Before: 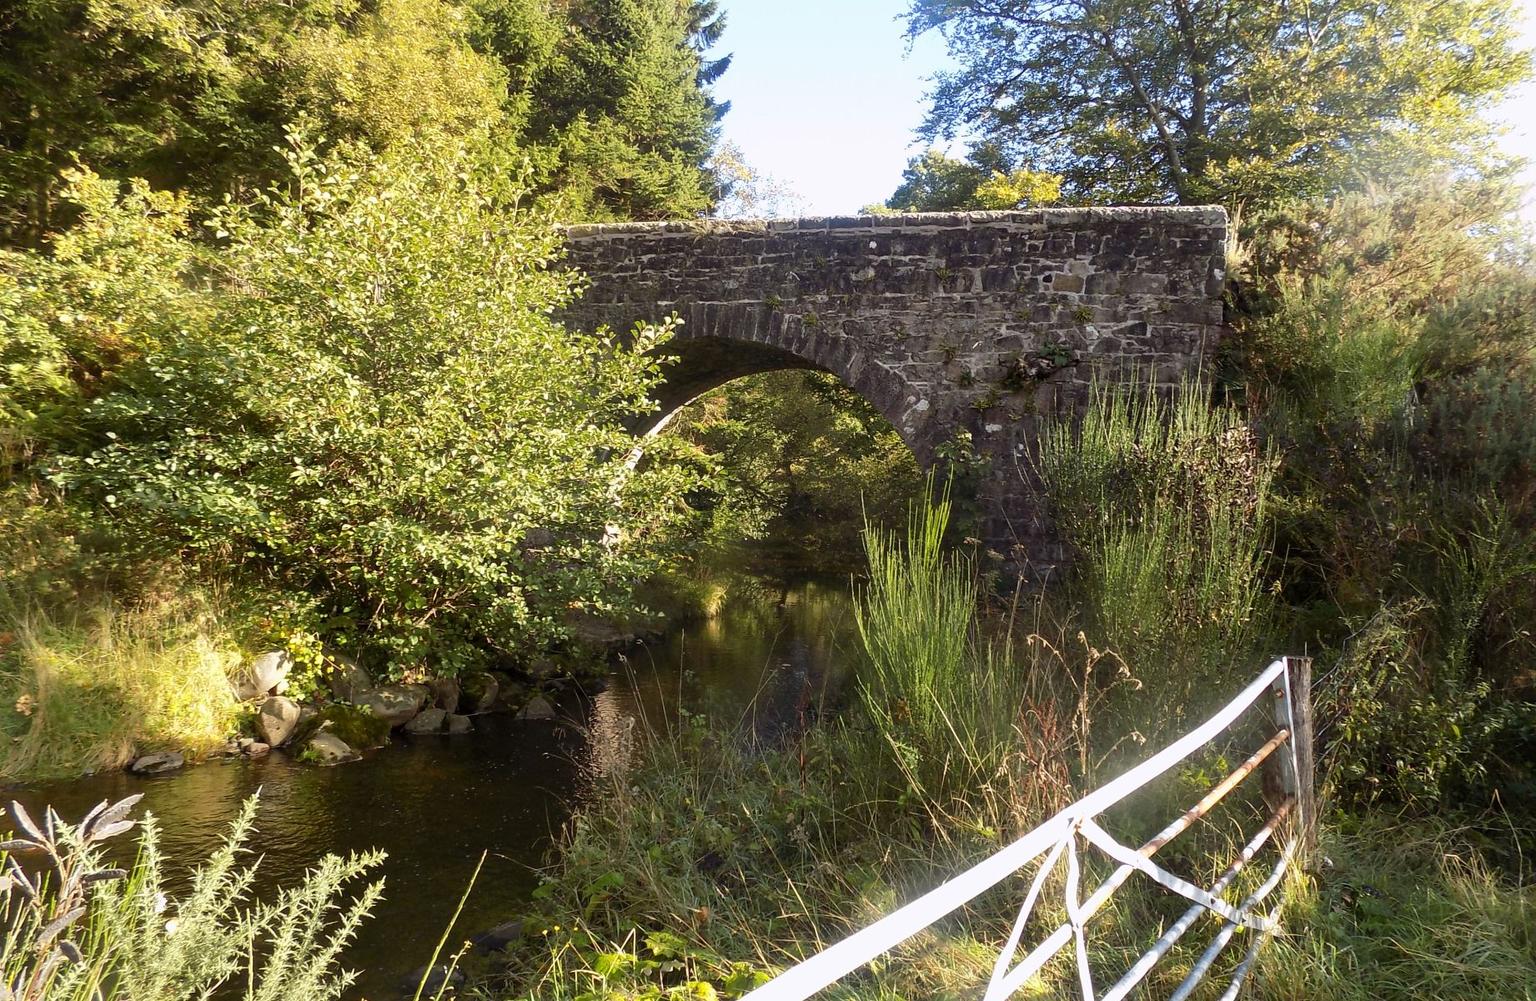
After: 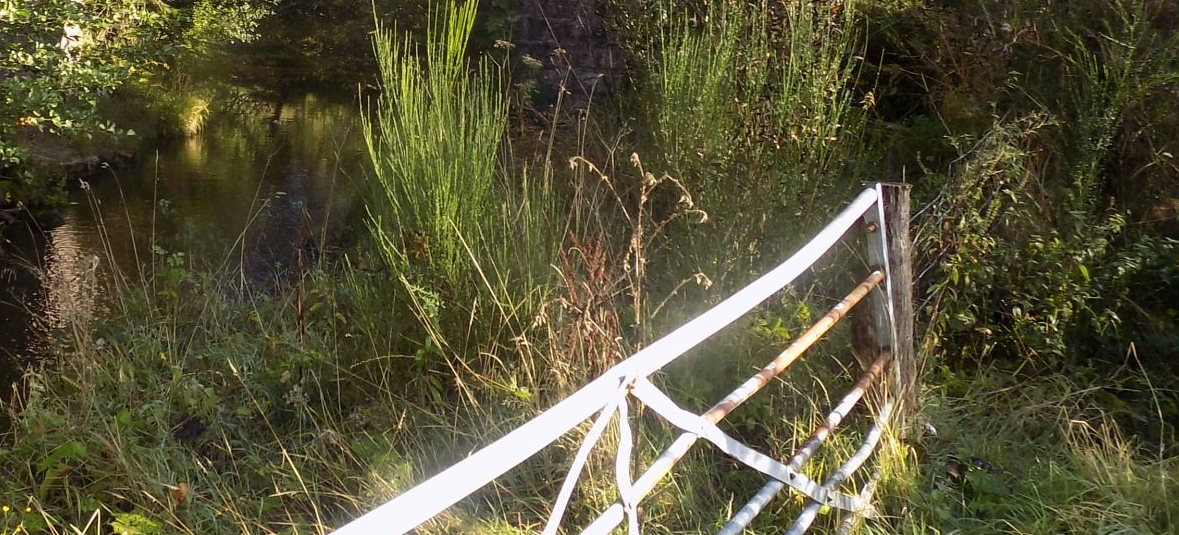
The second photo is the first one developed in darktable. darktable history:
crop and rotate: left 35.98%, top 50.402%, bottom 4.951%
